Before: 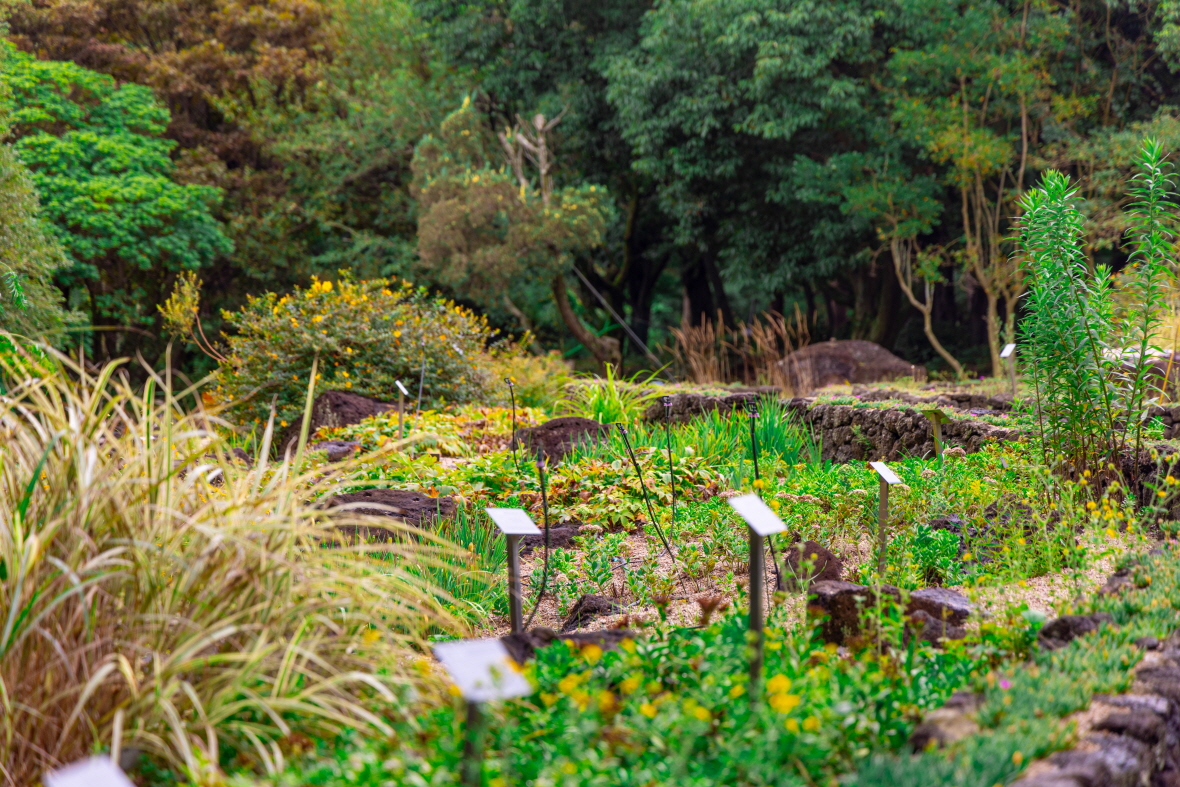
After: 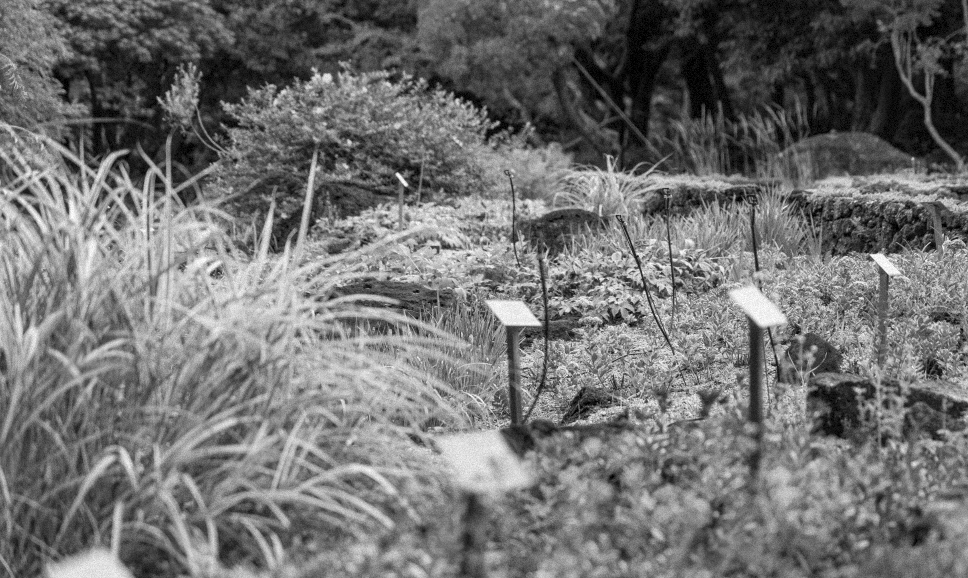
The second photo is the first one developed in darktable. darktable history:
crop: top 26.531%, right 17.959%
monochrome: on, module defaults
grain: mid-tones bias 0%
